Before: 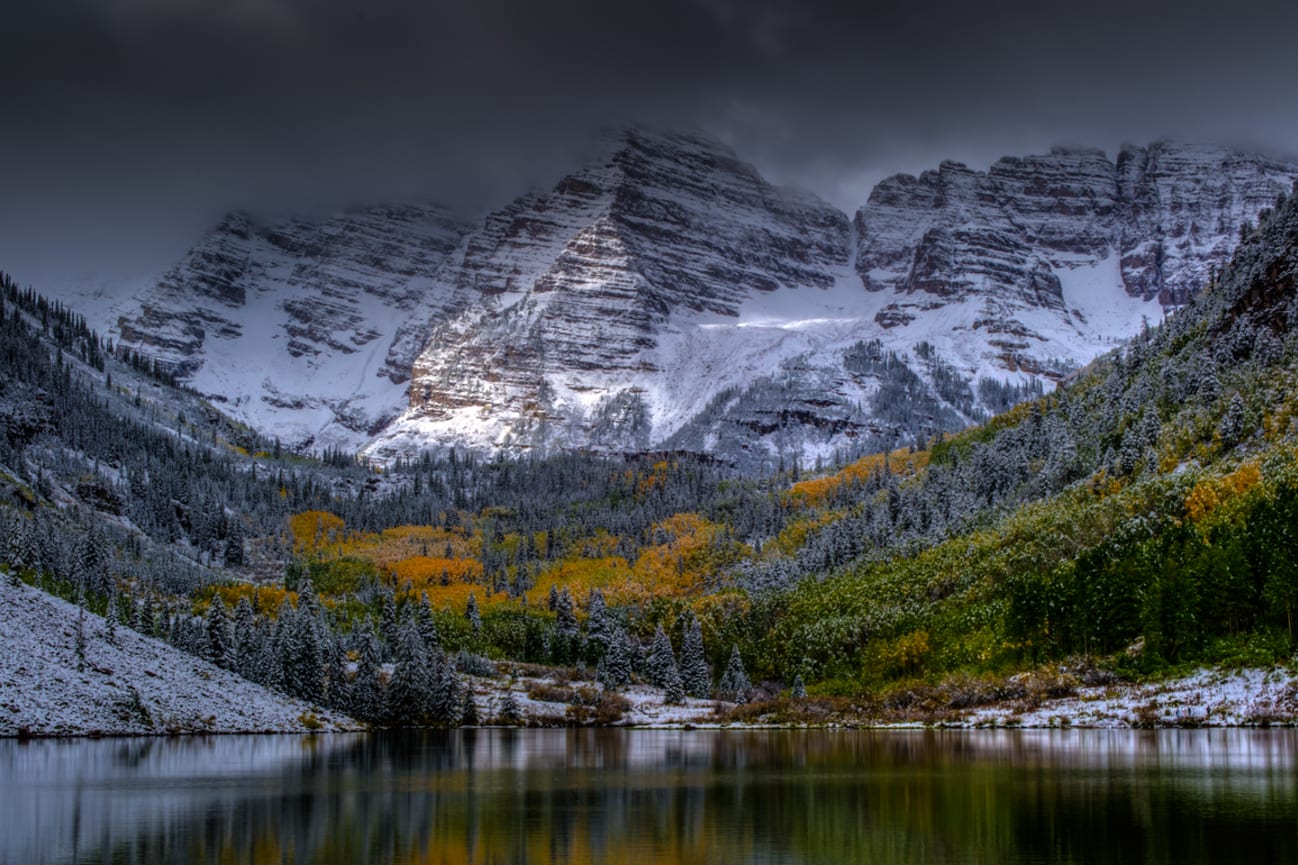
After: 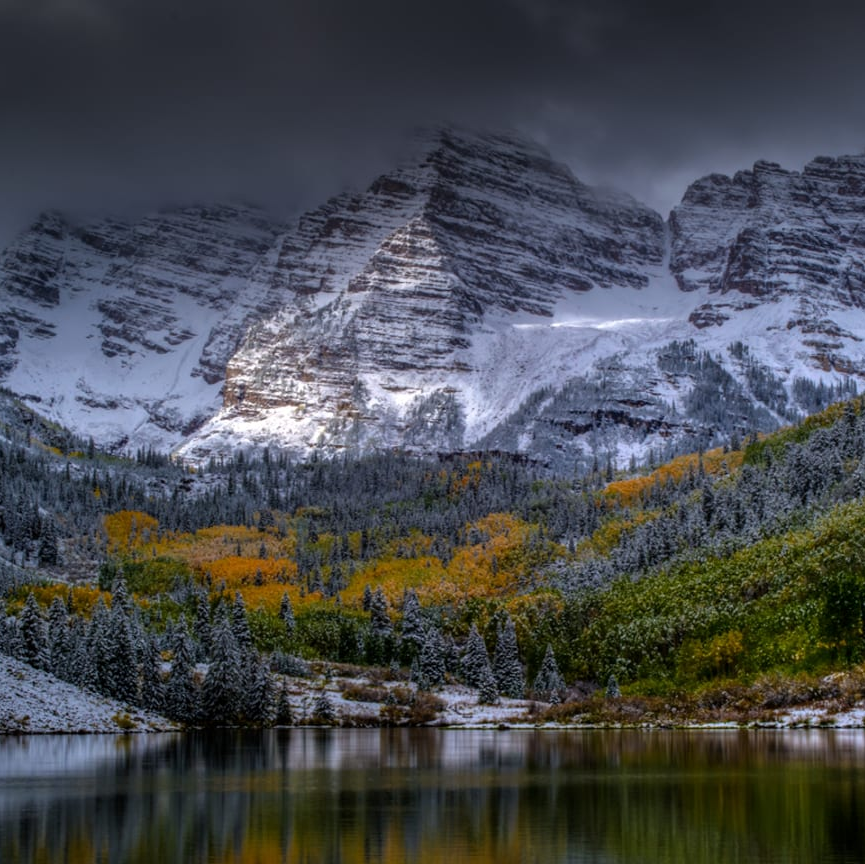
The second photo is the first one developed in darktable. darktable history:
local contrast: mode bilateral grid, contrast 15, coarseness 36, detail 105%, midtone range 0.2
crop and rotate: left 14.385%, right 18.948%
